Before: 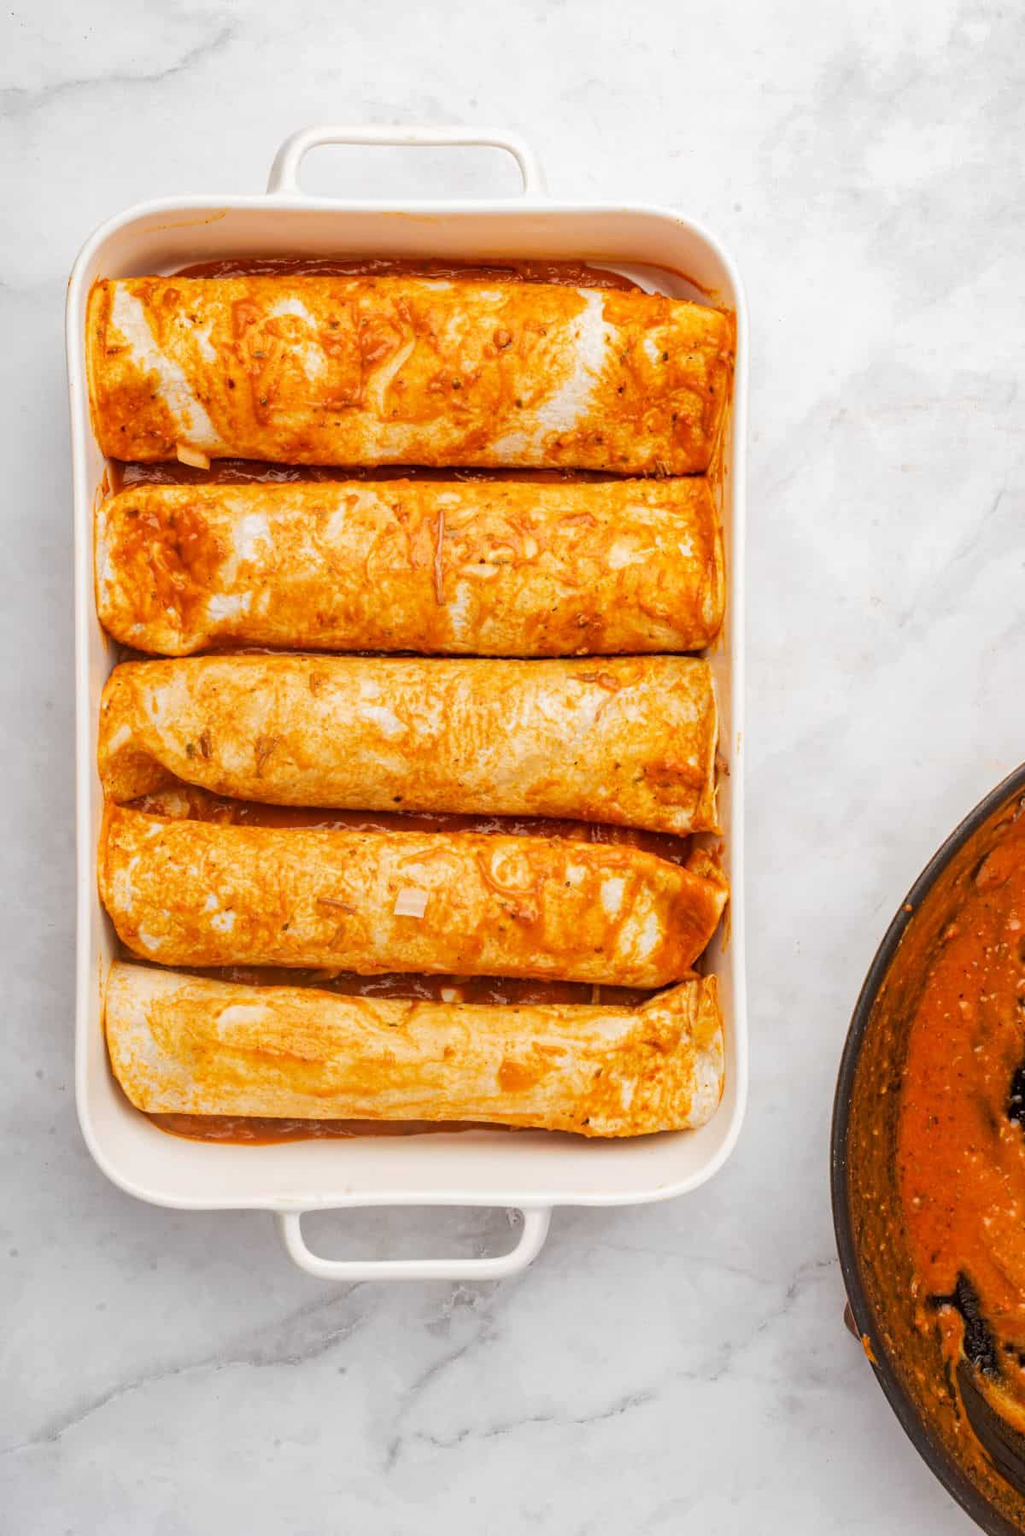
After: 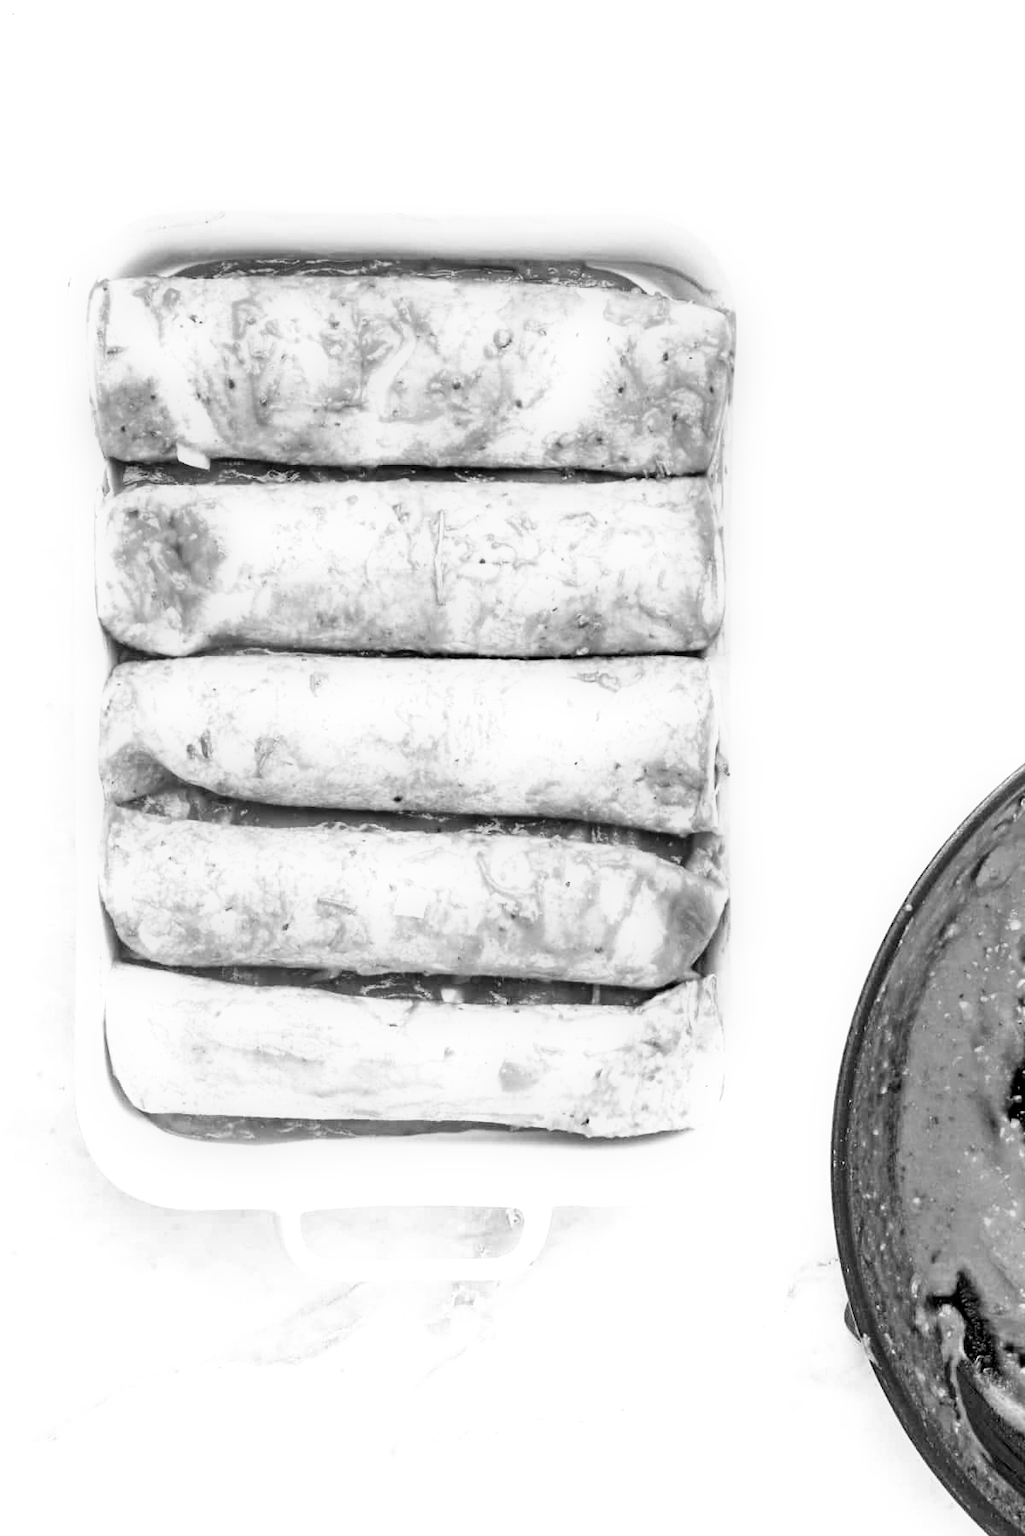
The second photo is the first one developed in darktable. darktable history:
local contrast: mode bilateral grid, contrast 20, coarseness 50, detail 102%, midtone range 0.2
exposure: black level correction 0, exposure 1.2 EV, compensate exposure bias true, compensate highlight preservation false
filmic rgb: black relative exposure -8.7 EV, white relative exposure 2.7 EV, threshold 3 EV, target black luminance 0%, hardness 6.25, latitude 75%, contrast 1.325, highlights saturation mix -5%, preserve chrominance no, color science v5 (2021), iterations of high-quality reconstruction 0, enable highlight reconstruction true
contrast brightness saturation: saturation 0.5
monochrome: on, module defaults
